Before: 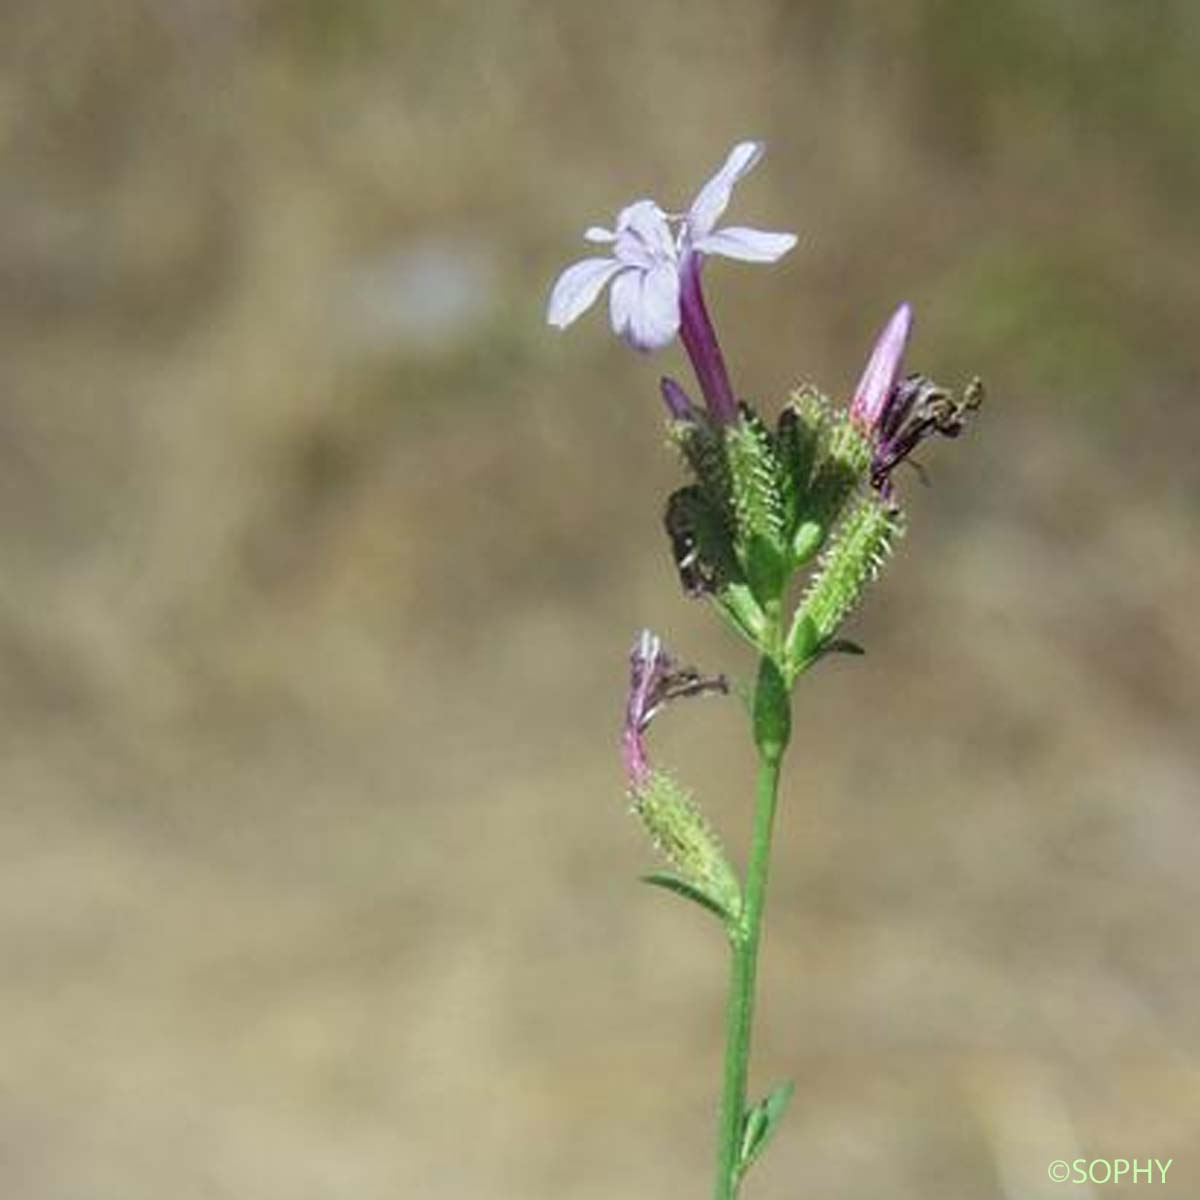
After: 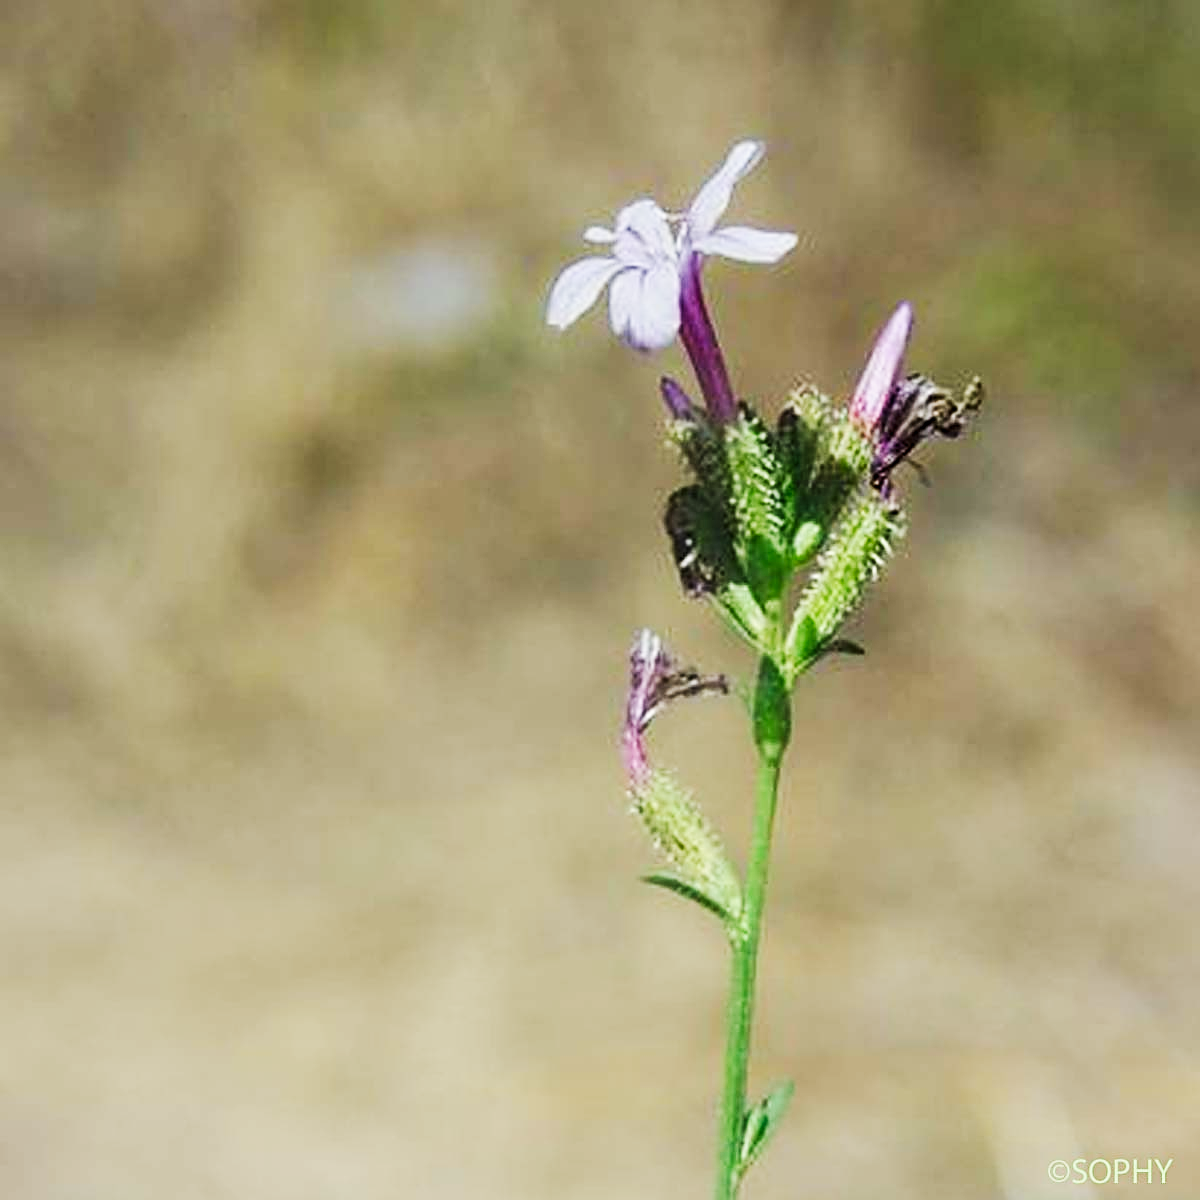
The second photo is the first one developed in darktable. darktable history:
levels: mode automatic, levels [0.044, 0.475, 0.791]
exposure: black level correction 0.001, exposure -0.122 EV, compensate highlight preservation false
sharpen: on, module defaults
tone curve: curves: ch0 [(0, 0.003) (0.044, 0.032) (0.12, 0.089) (0.197, 0.168) (0.281, 0.273) (0.468, 0.548) (0.588, 0.71) (0.701, 0.815) (0.86, 0.922) (1, 0.982)]; ch1 [(0, 0) (0.247, 0.215) (0.433, 0.382) (0.466, 0.426) (0.493, 0.481) (0.501, 0.5) (0.517, 0.524) (0.557, 0.582) (0.598, 0.651) (0.671, 0.735) (0.796, 0.85) (1, 1)]; ch2 [(0, 0) (0.249, 0.216) (0.357, 0.317) (0.448, 0.432) (0.478, 0.492) (0.498, 0.499) (0.517, 0.53) (0.537, 0.57) (0.569, 0.623) (0.61, 0.663) (0.706, 0.75) (0.808, 0.809) (0.991, 0.968)], preserve colors none
